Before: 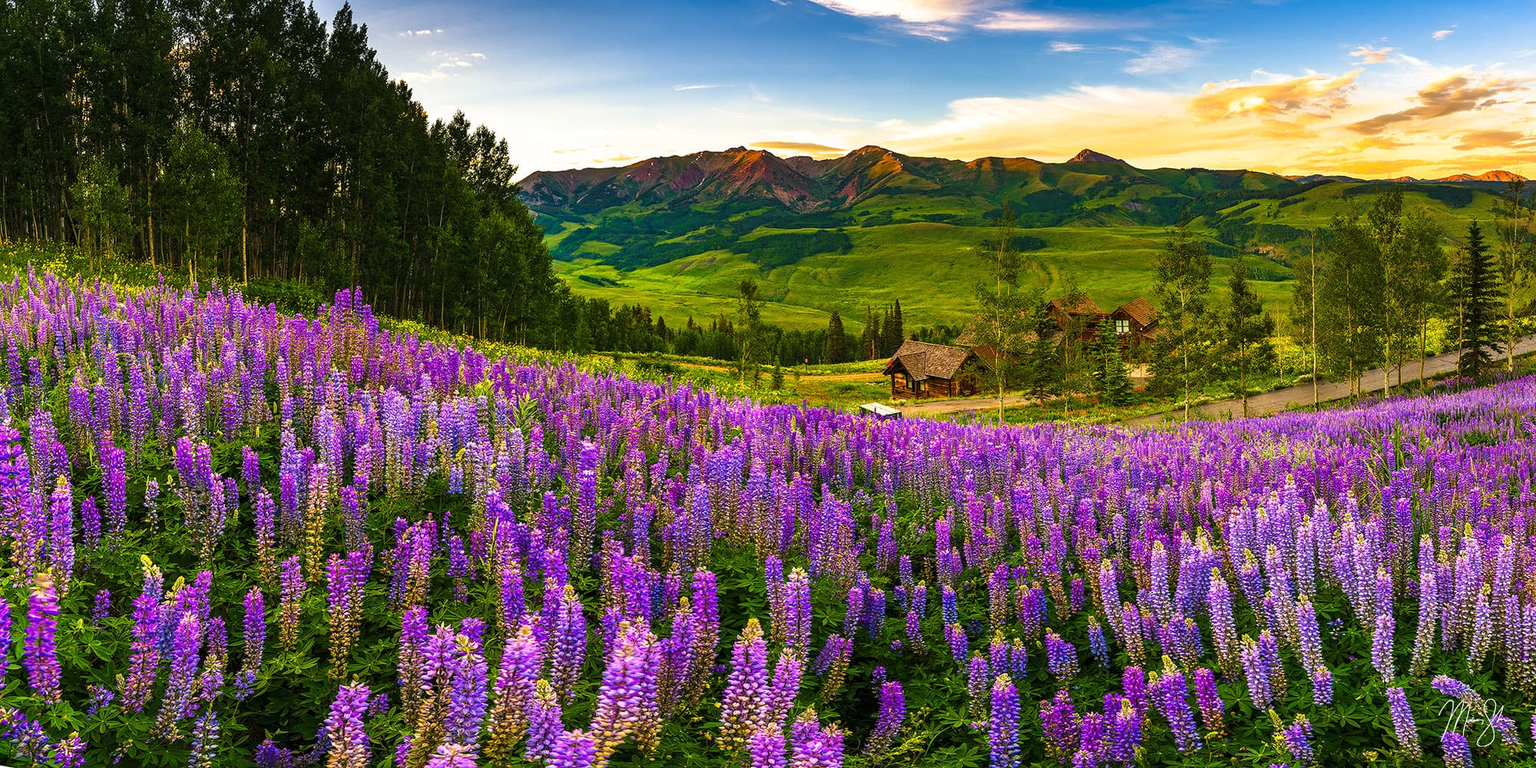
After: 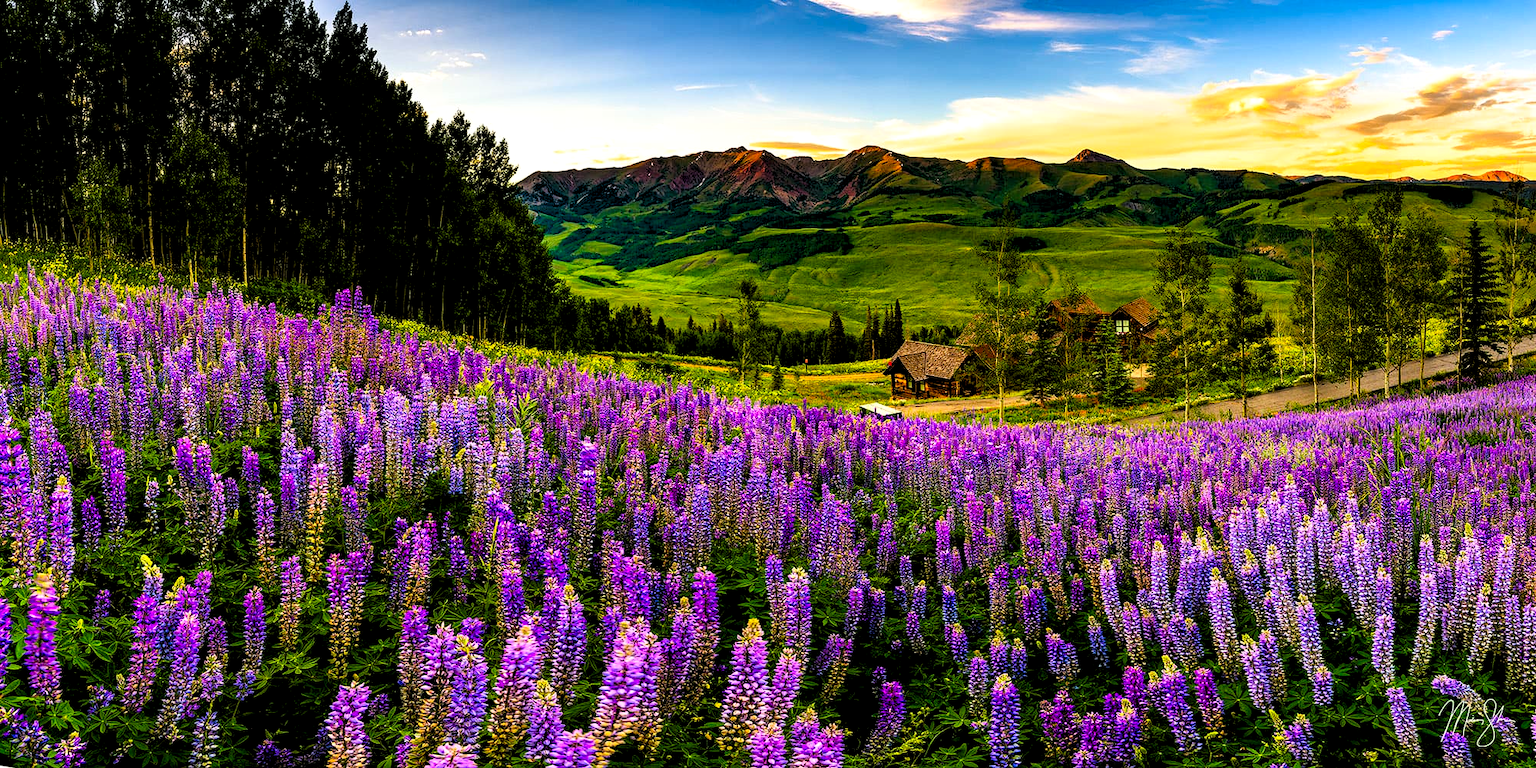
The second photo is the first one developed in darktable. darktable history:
contrast brightness saturation: contrast 0.13, brightness -0.05, saturation 0.16
rgb levels: levels [[0.029, 0.461, 0.922], [0, 0.5, 1], [0, 0.5, 1]]
